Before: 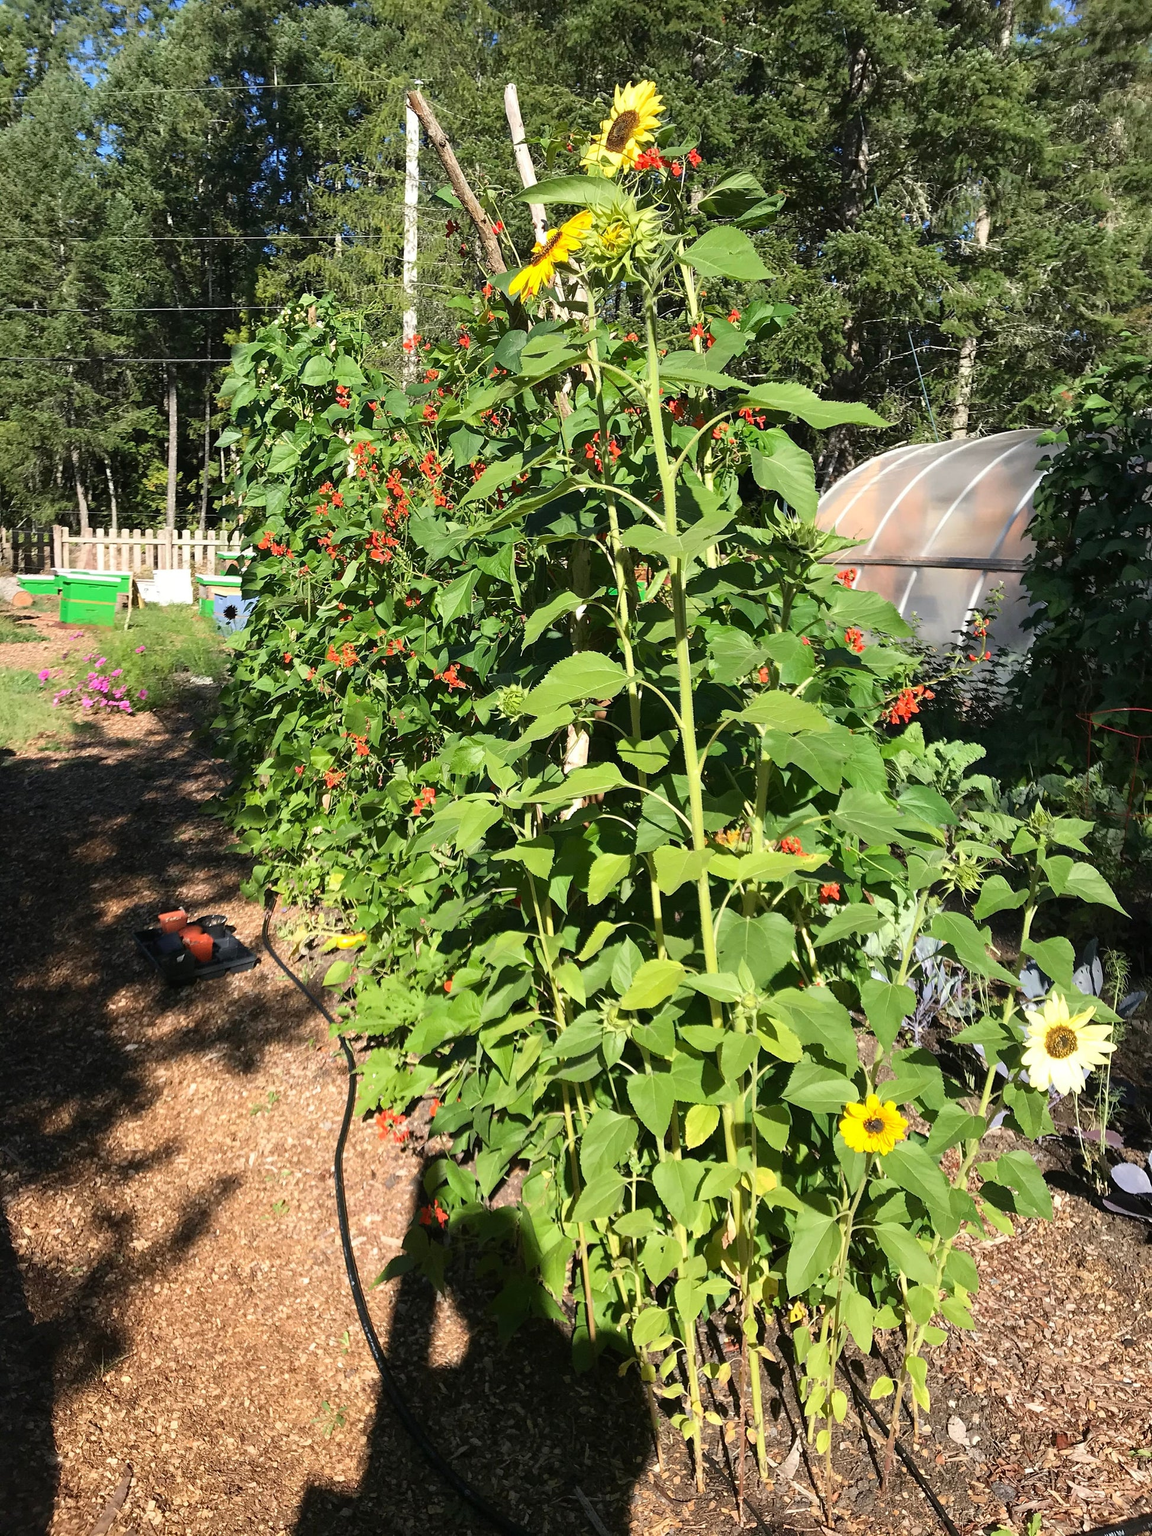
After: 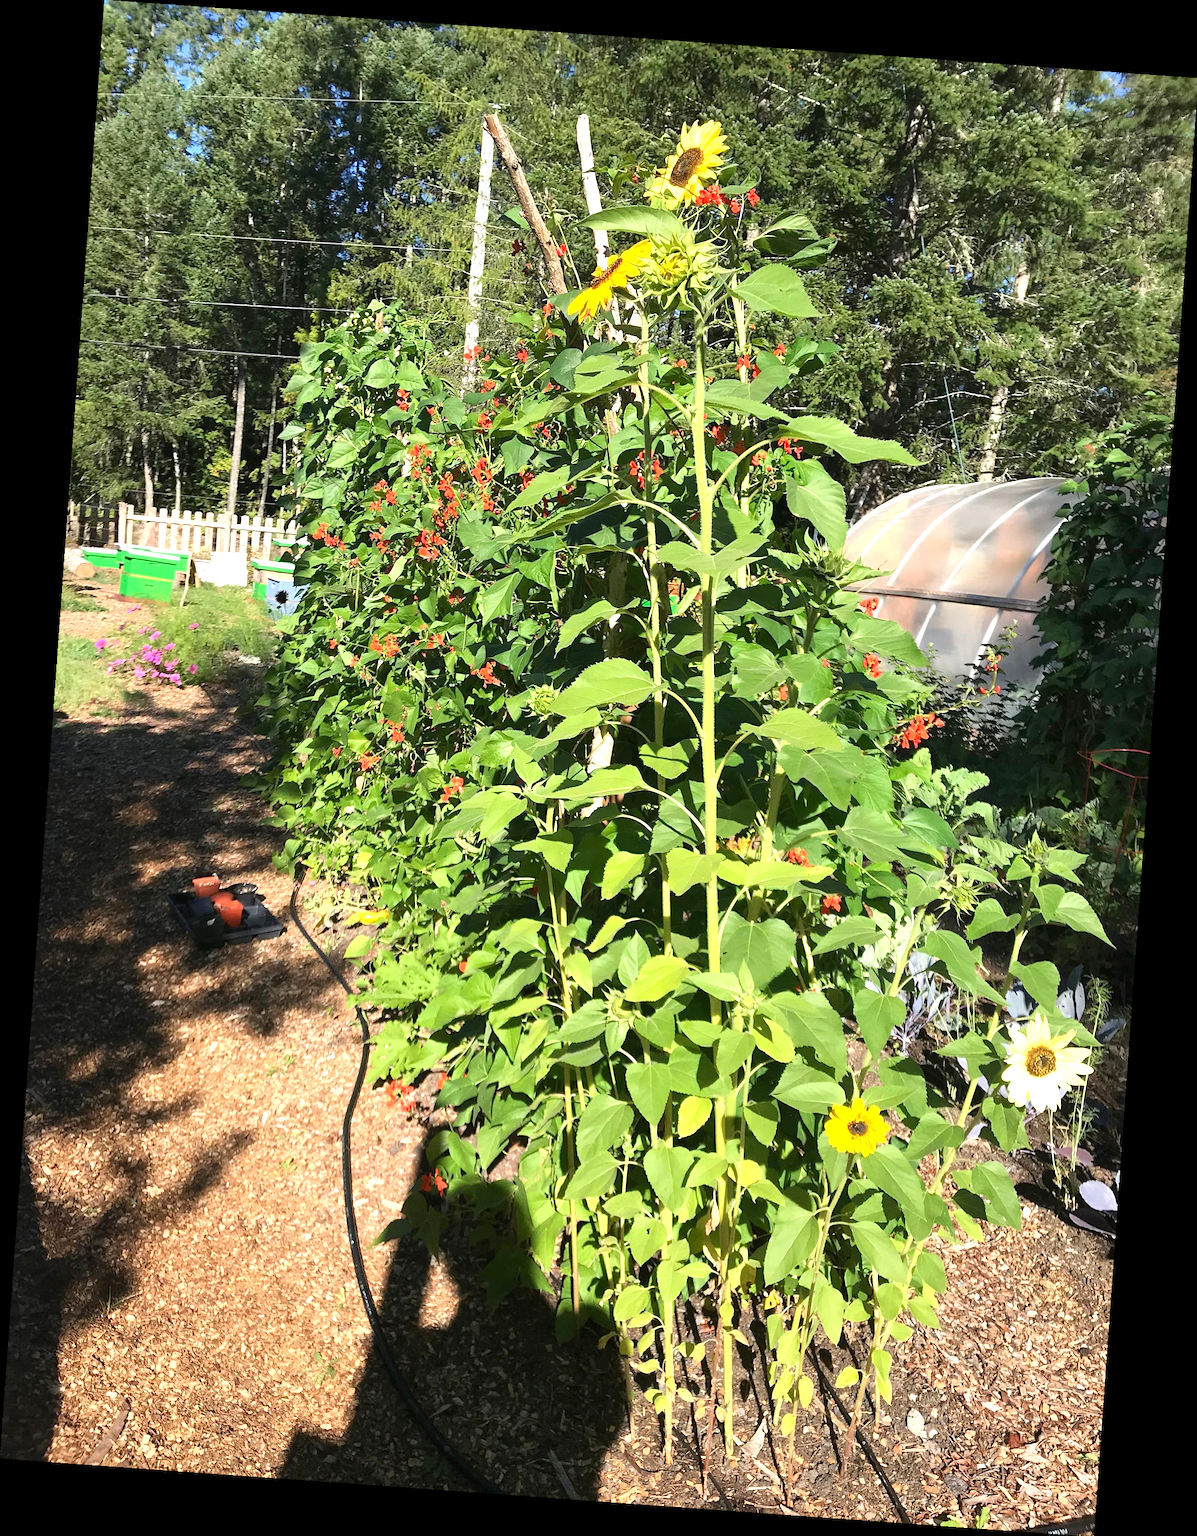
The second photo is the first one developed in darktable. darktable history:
exposure: exposure 0.496 EV, compensate highlight preservation false
rotate and perspective: rotation 4.1°, automatic cropping off
